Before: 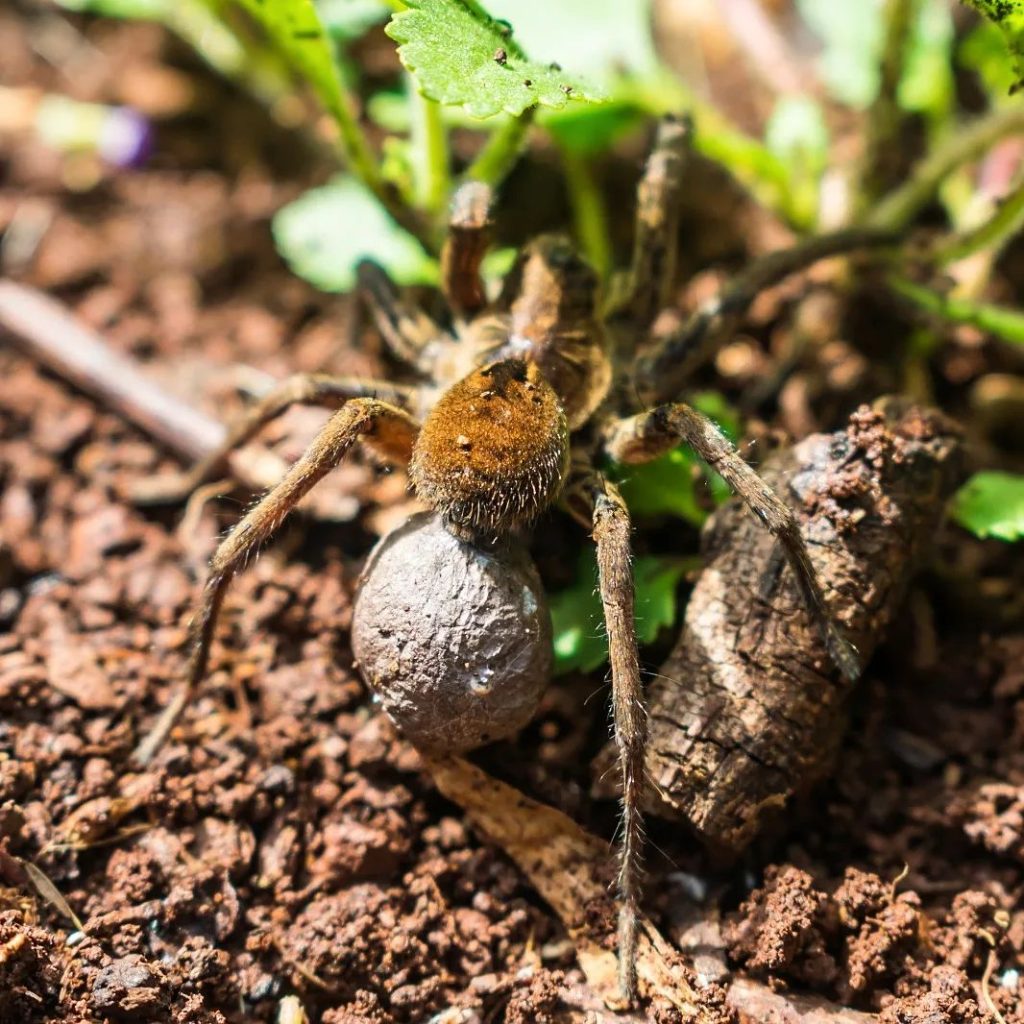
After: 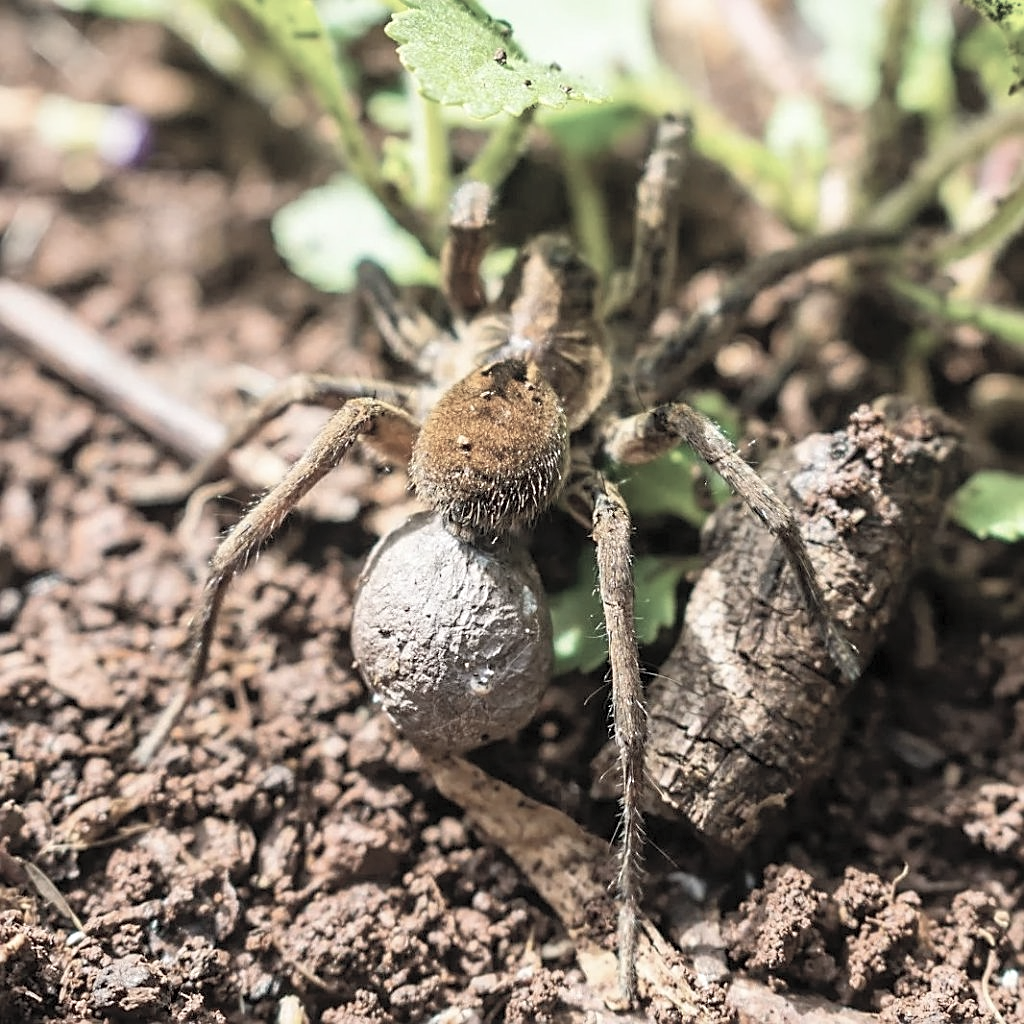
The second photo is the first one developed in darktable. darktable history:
contrast brightness saturation: brightness 0.185, saturation -0.517
sharpen: on, module defaults
